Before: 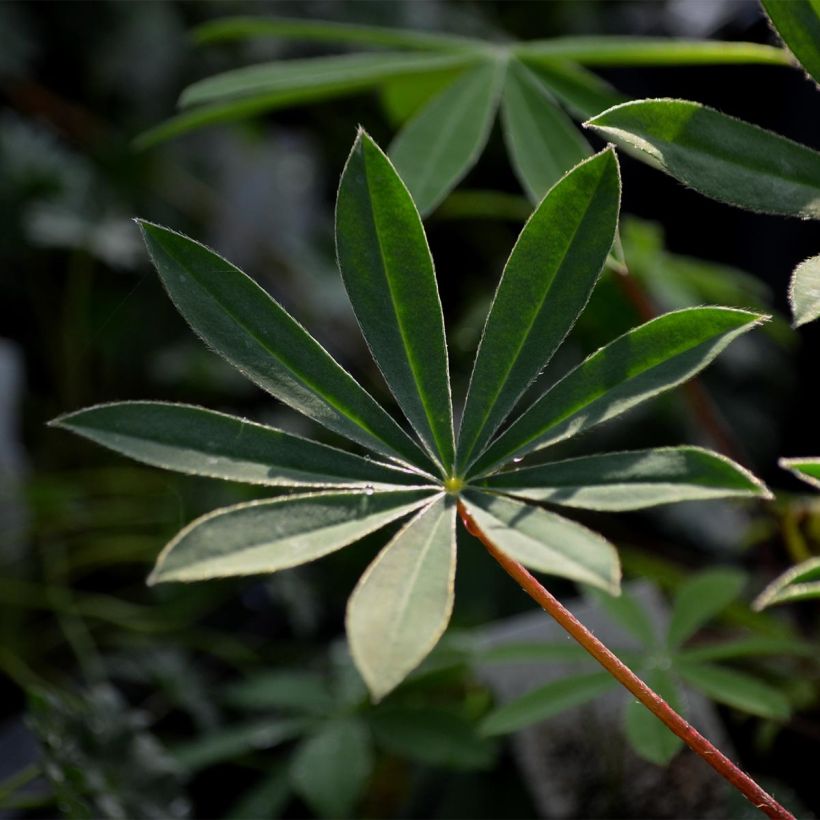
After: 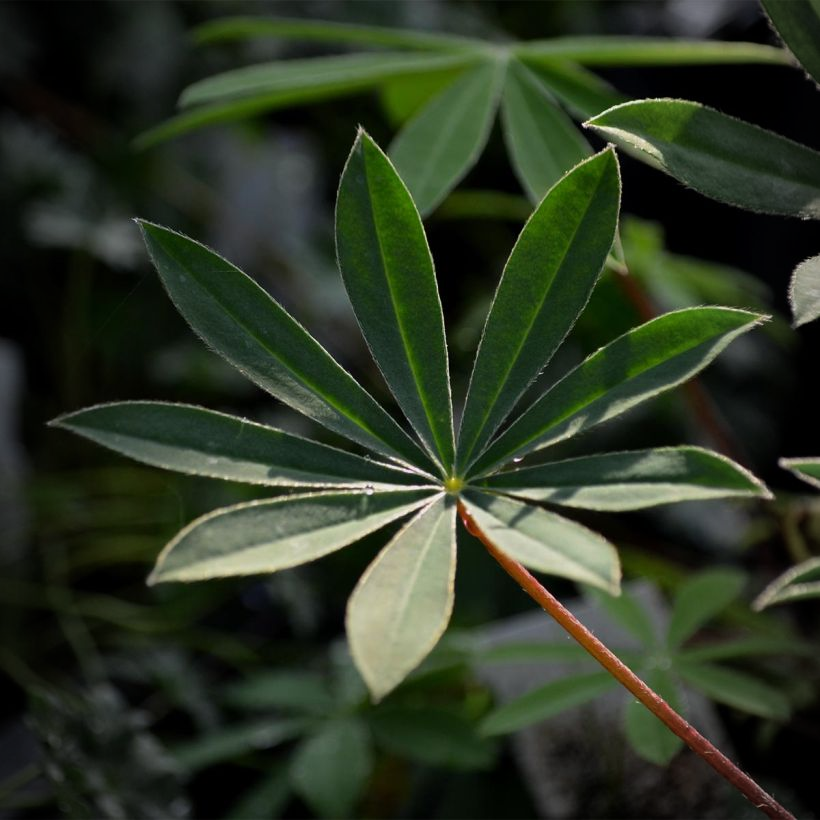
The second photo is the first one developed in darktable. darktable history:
vignetting: fall-off start 96.46%, fall-off radius 101.02%, width/height ratio 0.612, dithering 16-bit output
